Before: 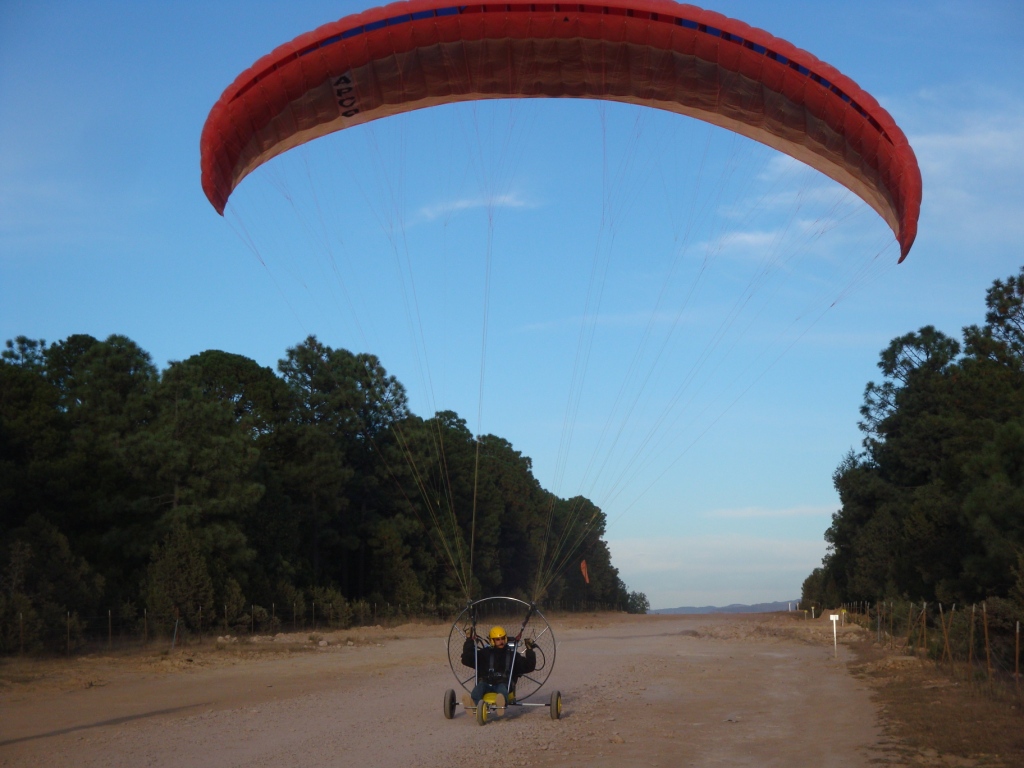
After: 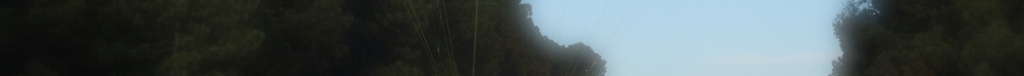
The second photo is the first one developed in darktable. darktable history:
soften: on, module defaults
crop and rotate: top 59.084%, bottom 30.916%
